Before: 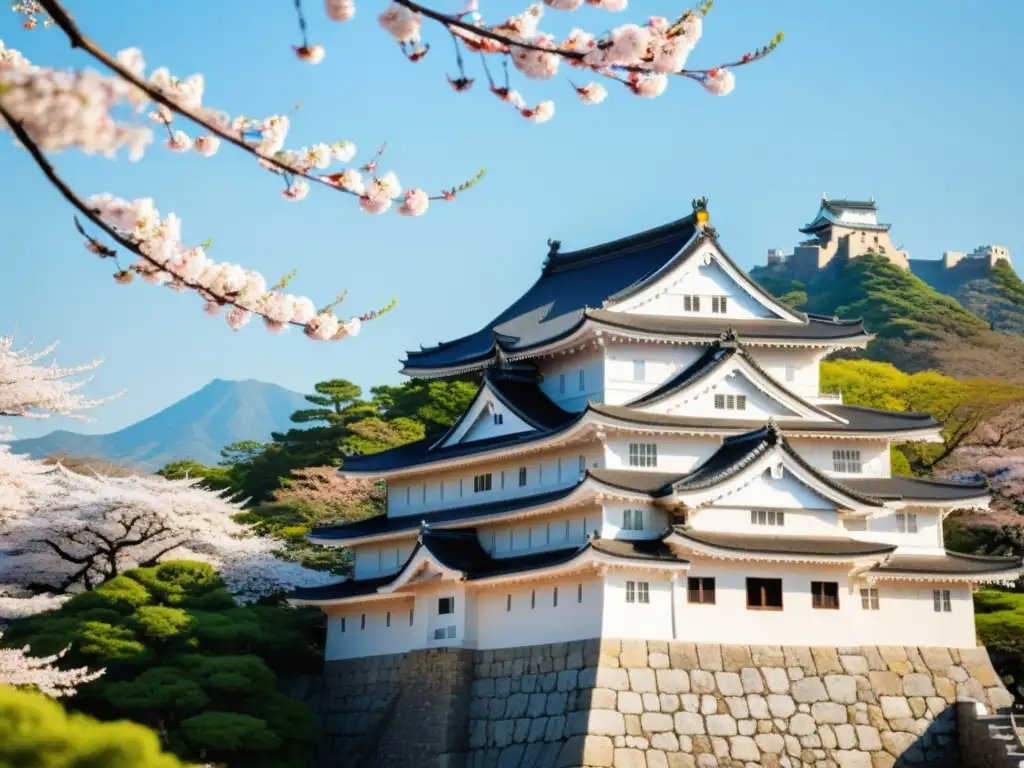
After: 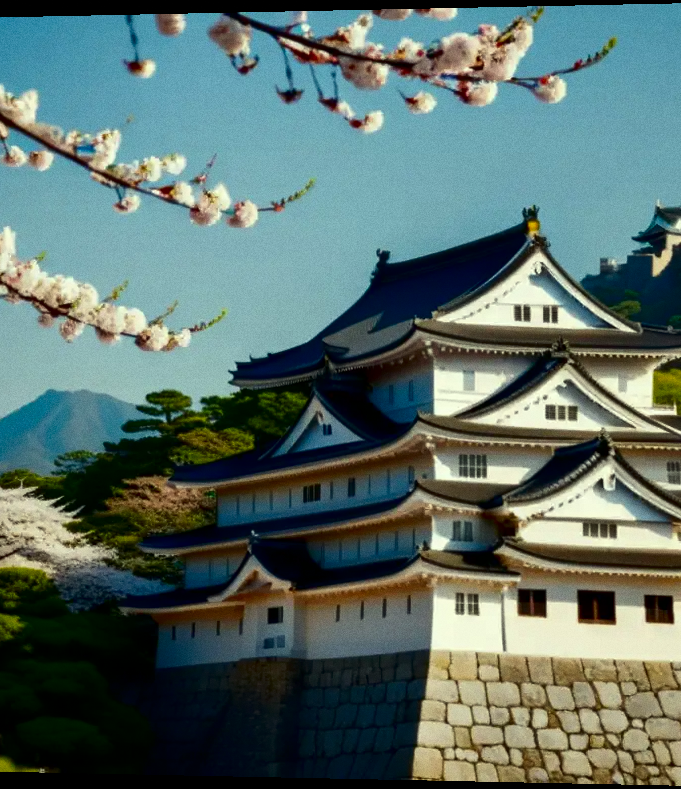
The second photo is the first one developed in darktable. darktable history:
grain: coarseness 7.08 ISO, strength 21.67%, mid-tones bias 59.58%
color correction: highlights a* -5.94, highlights b* 11.19
crop: left 15.419%, right 17.914%
contrast brightness saturation: brightness -0.52
rotate and perspective: lens shift (horizontal) -0.055, automatic cropping off
